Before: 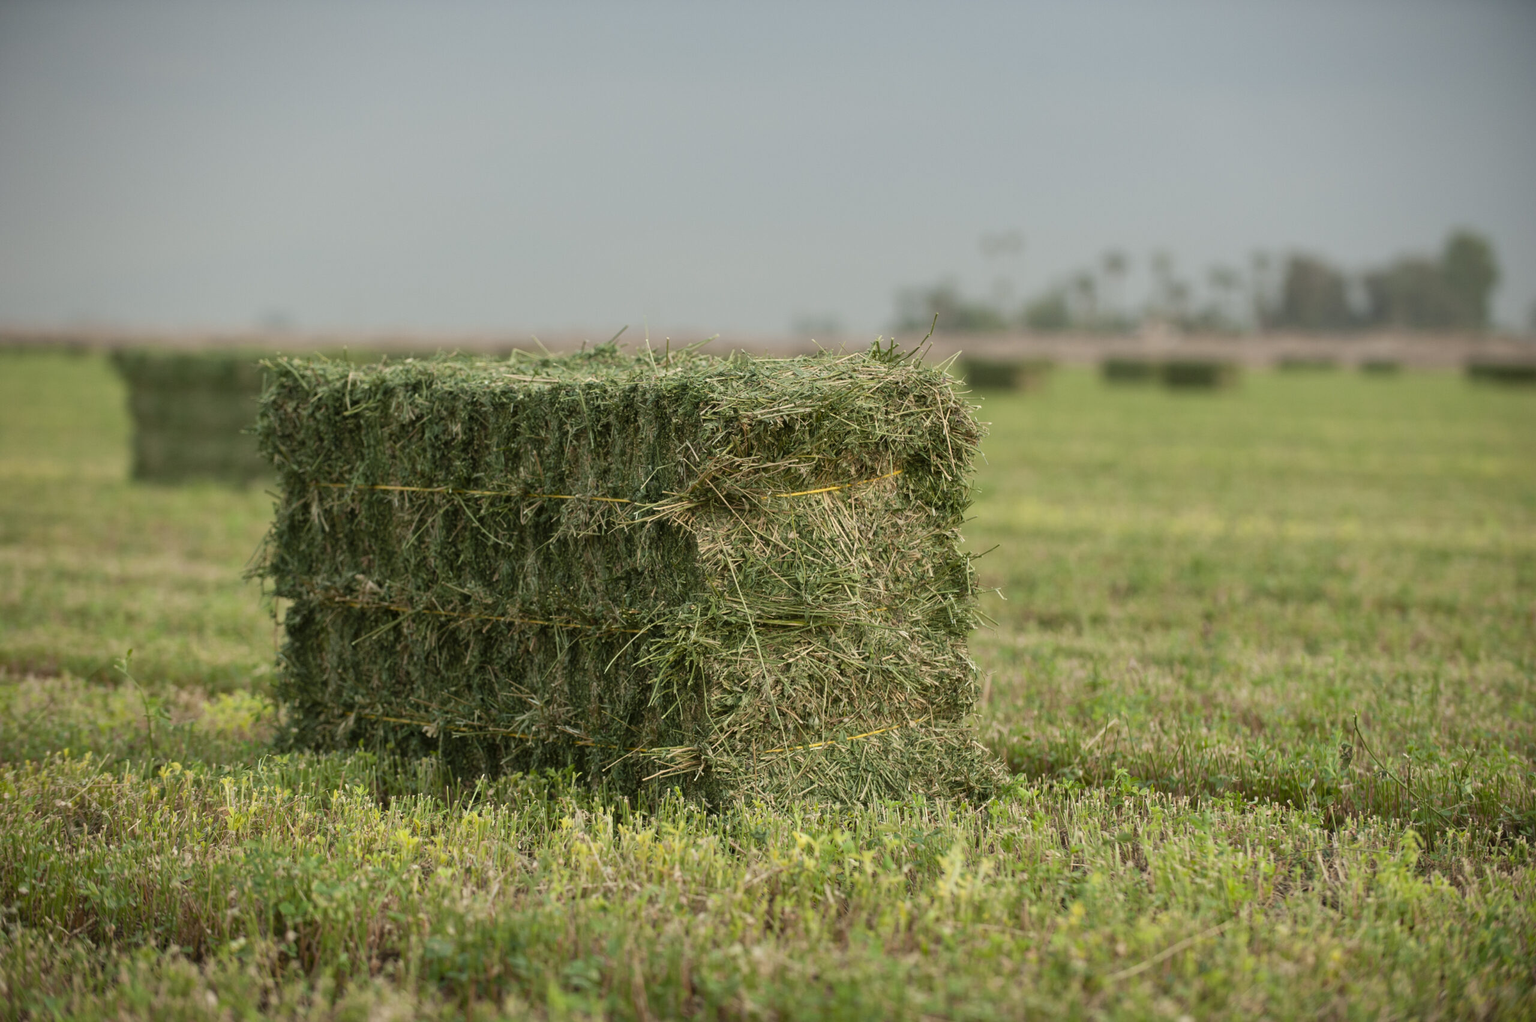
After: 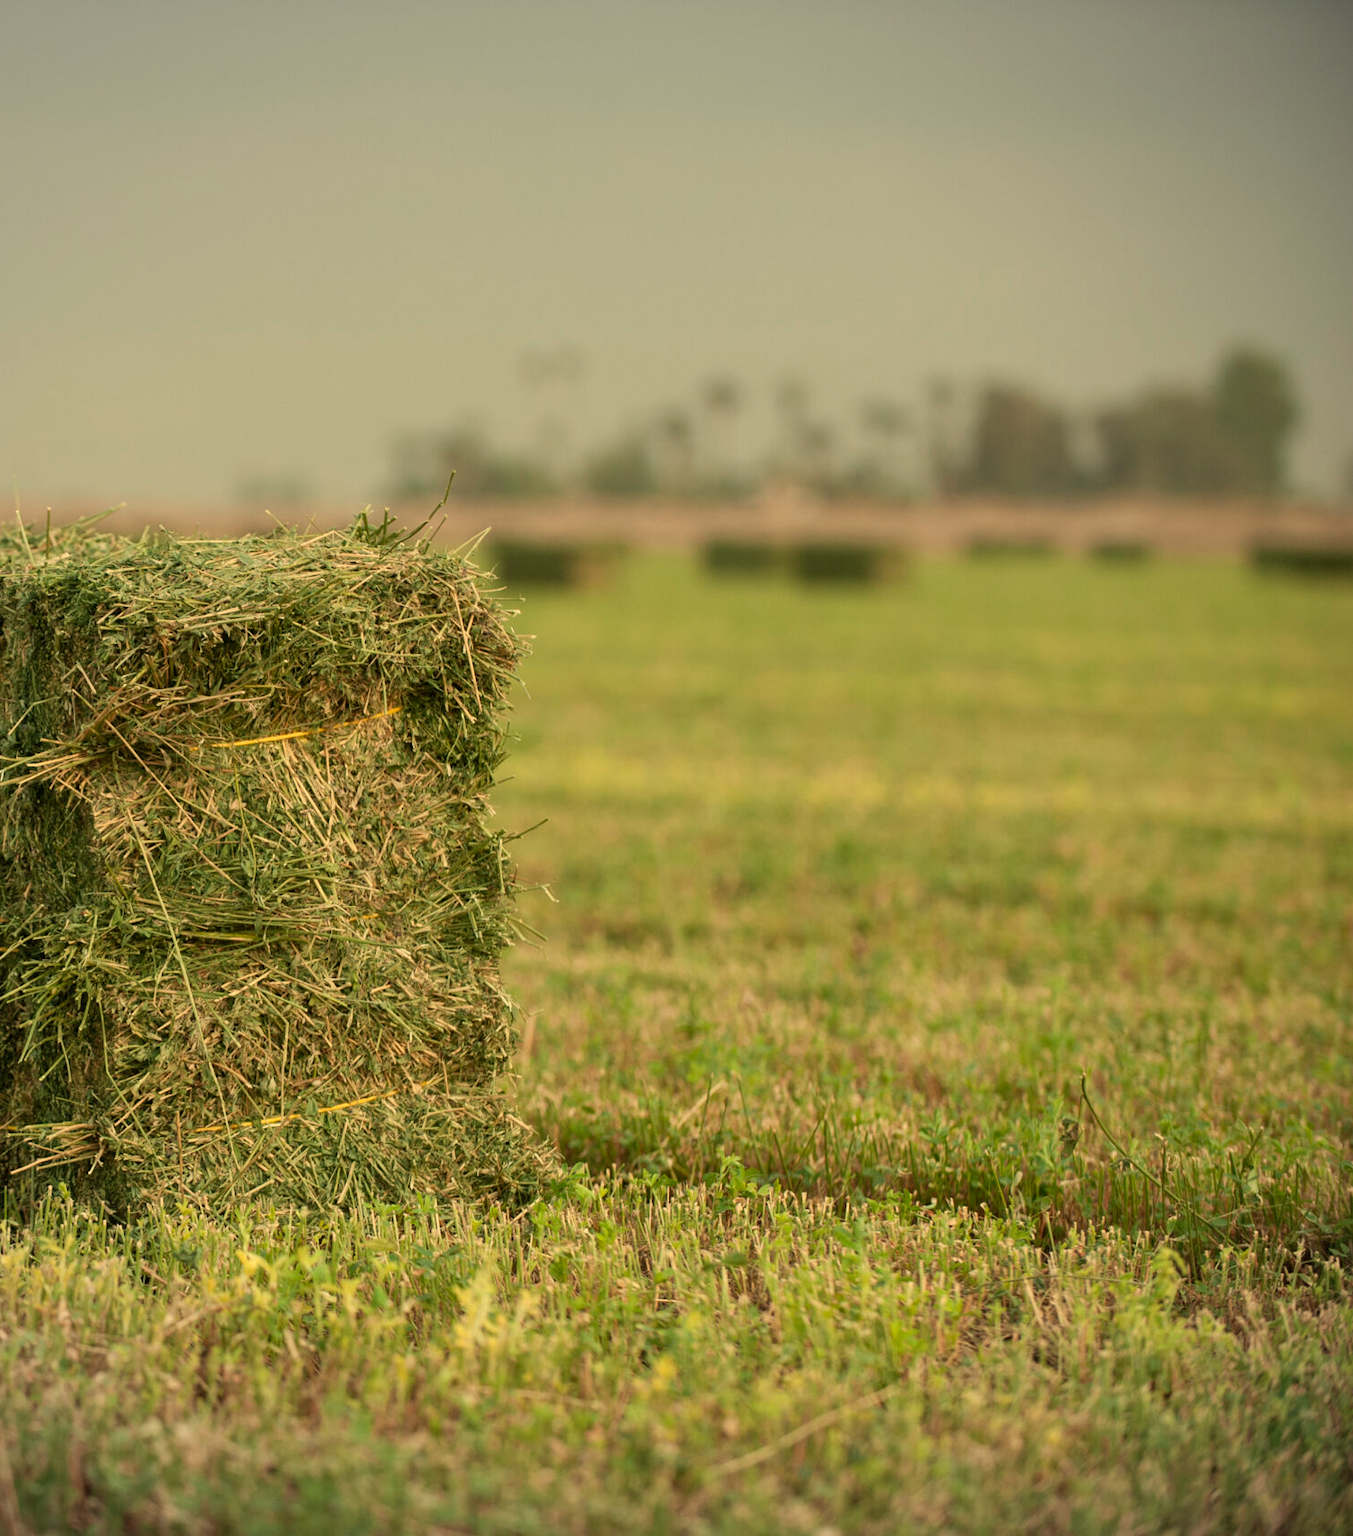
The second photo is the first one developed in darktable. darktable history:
crop: left 41.402%
white balance: red 1.08, blue 0.791
vignetting: fall-off start 85%, fall-off radius 80%, brightness -0.182, saturation -0.3, width/height ratio 1.219, dithering 8-bit output, unbound false
exposure: exposure -0.05 EV
